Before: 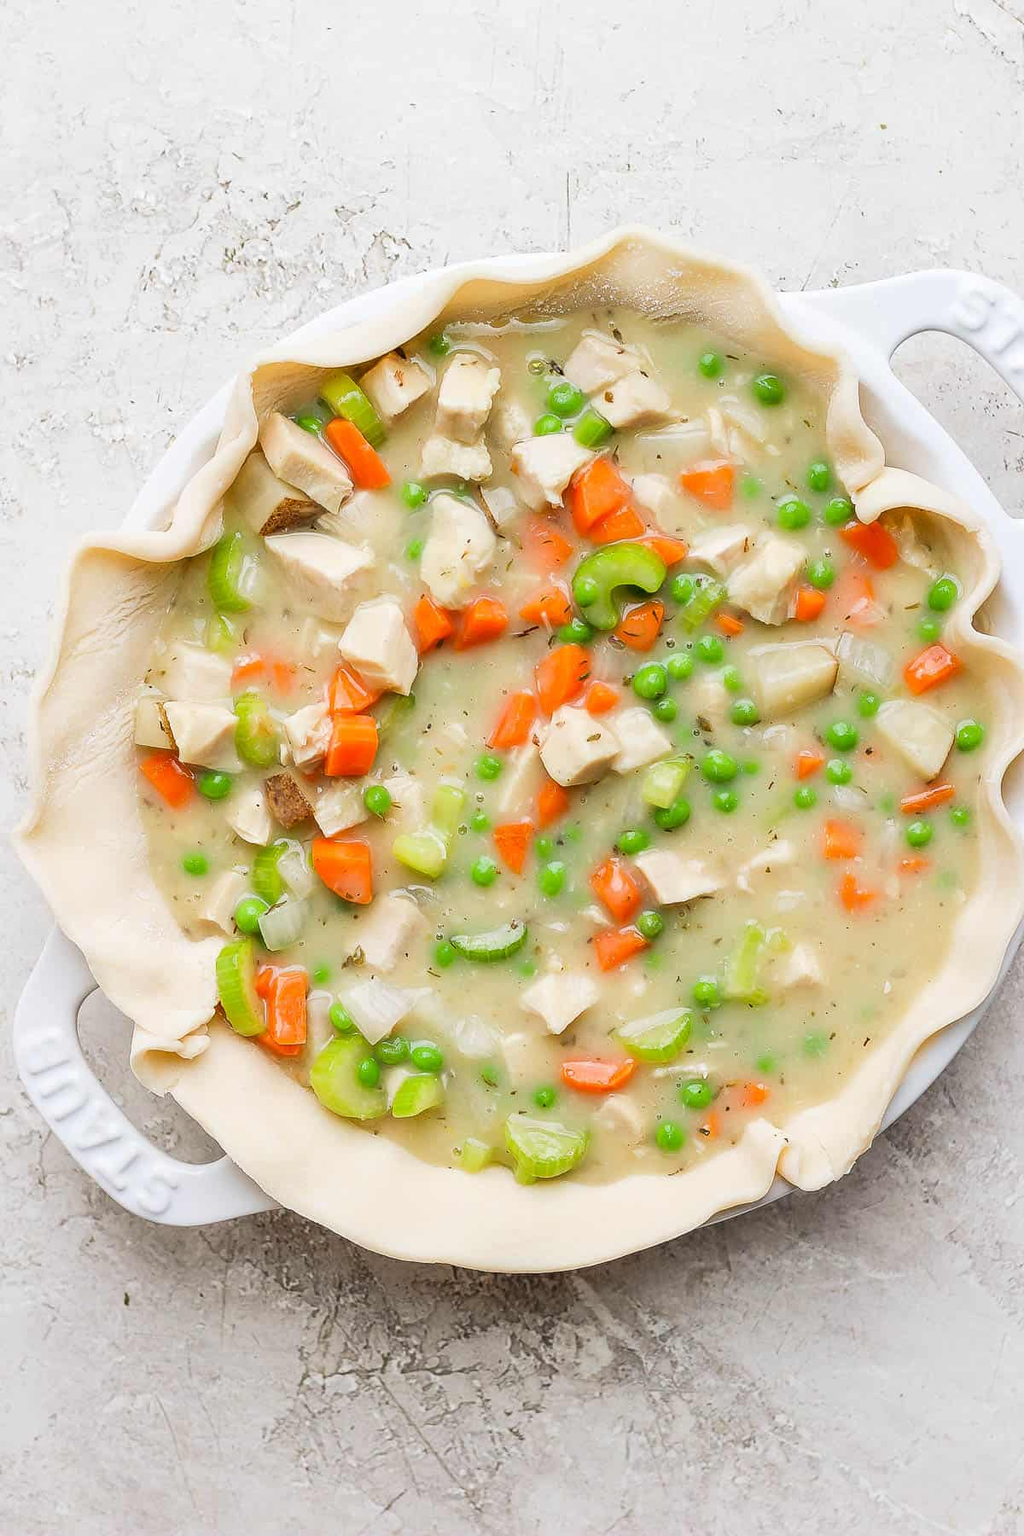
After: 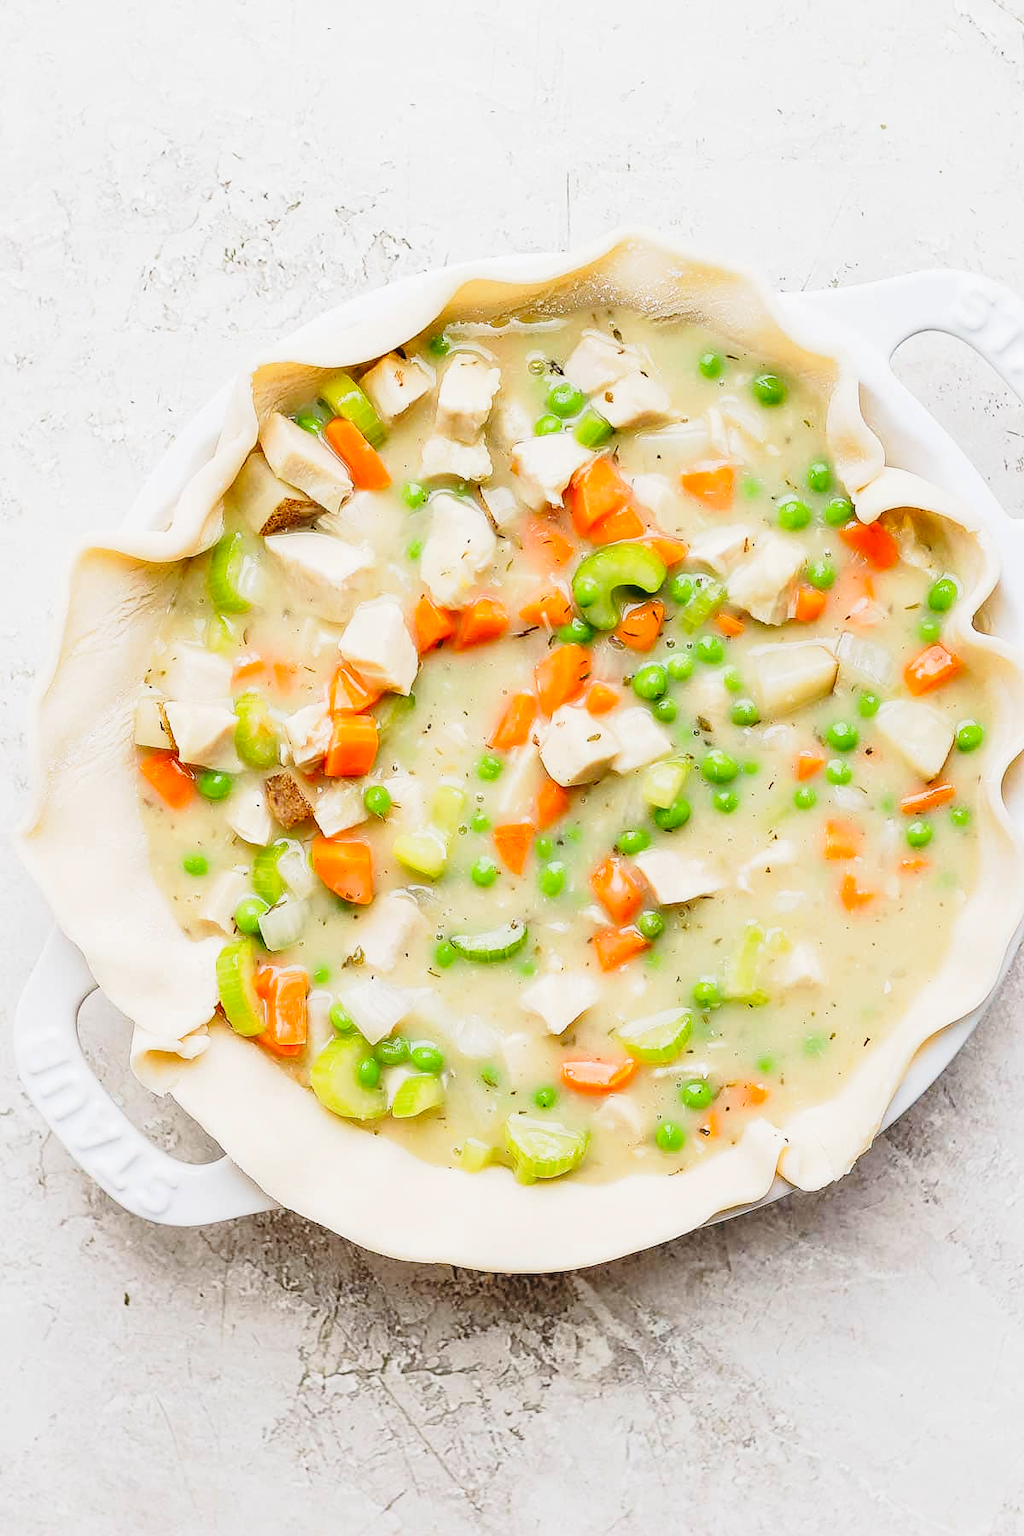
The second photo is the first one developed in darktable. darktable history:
tone curve: curves: ch0 [(0, 0.012) (0.037, 0.03) (0.123, 0.092) (0.19, 0.157) (0.269, 0.27) (0.48, 0.57) (0.595, 0.695) (0.718, 0.823) (0.855, 0.913) (1, 0.982)]; ch1 [(0, 0) (0.243, 0.245) (0.422, 0.415) (0.493, 0.495) (0.508, 0.506) (0.536, 0.542) (0.569, 0.611) (0.611, 0.662) (0.769, 0.807) (1, 1)]; ch2 [(0, 0) (0.249, 0.216) (0.349, 0.321) (0.424, 0.442) (0.476, 0.483) (0.498, 0.499) (0.517, 0.519) (0.532, 0.56) (0.569, 0.624) (0.614, 0.667) (0.706, 0.757) (0.808, 0.809) (0.991, 0.968)], preserve colors none
